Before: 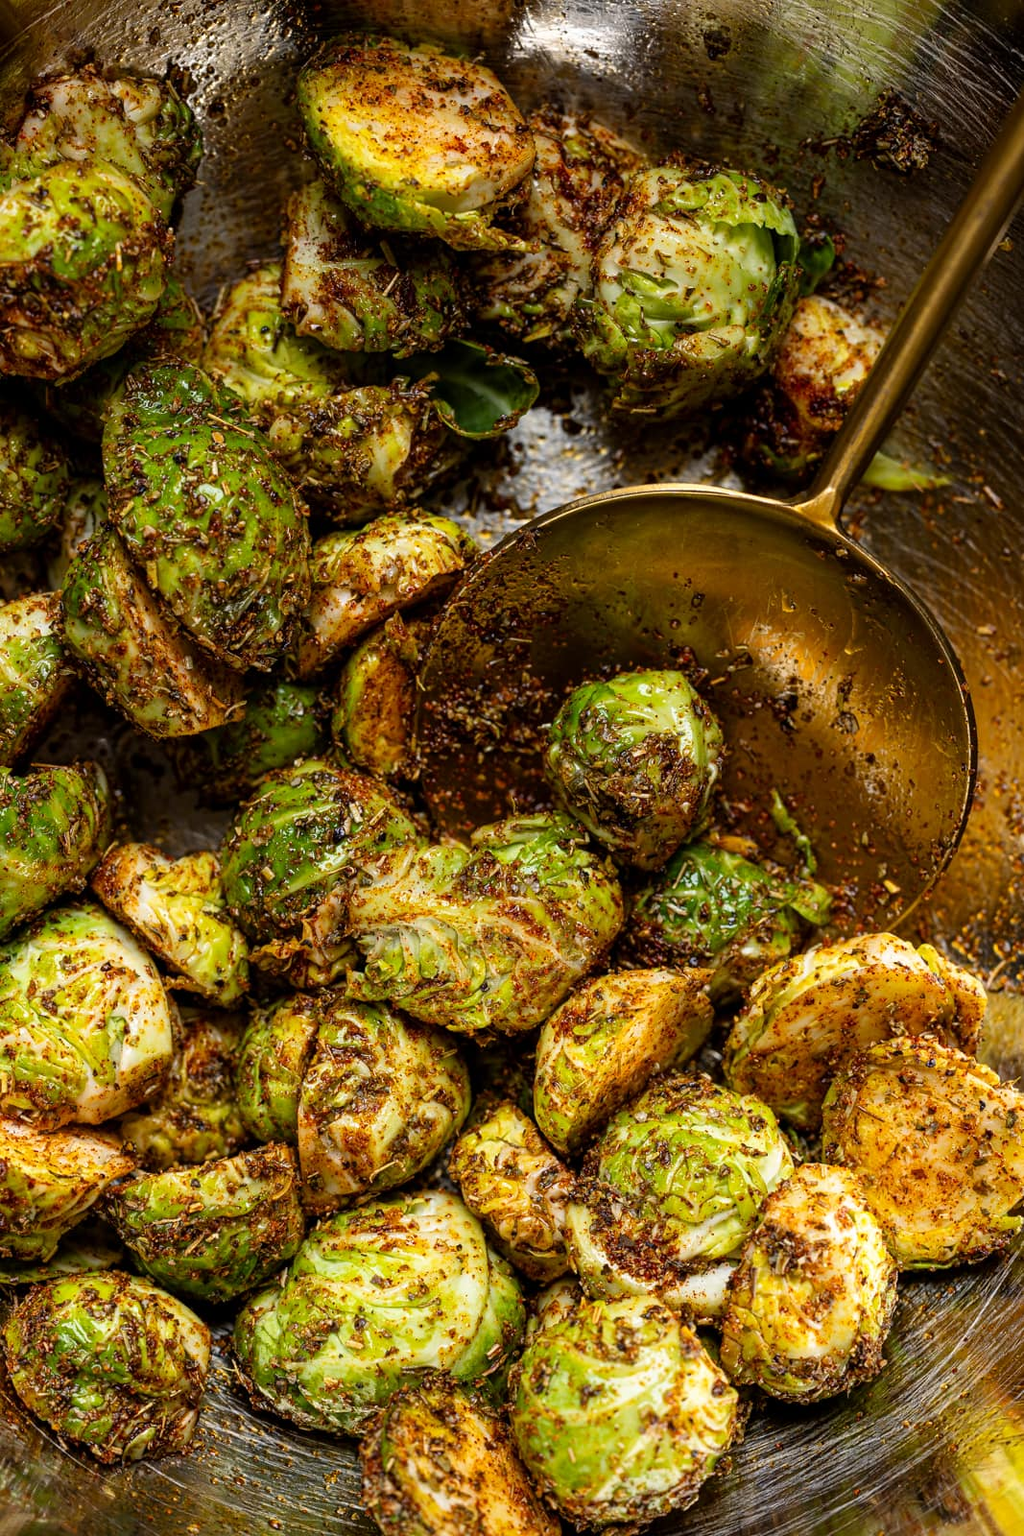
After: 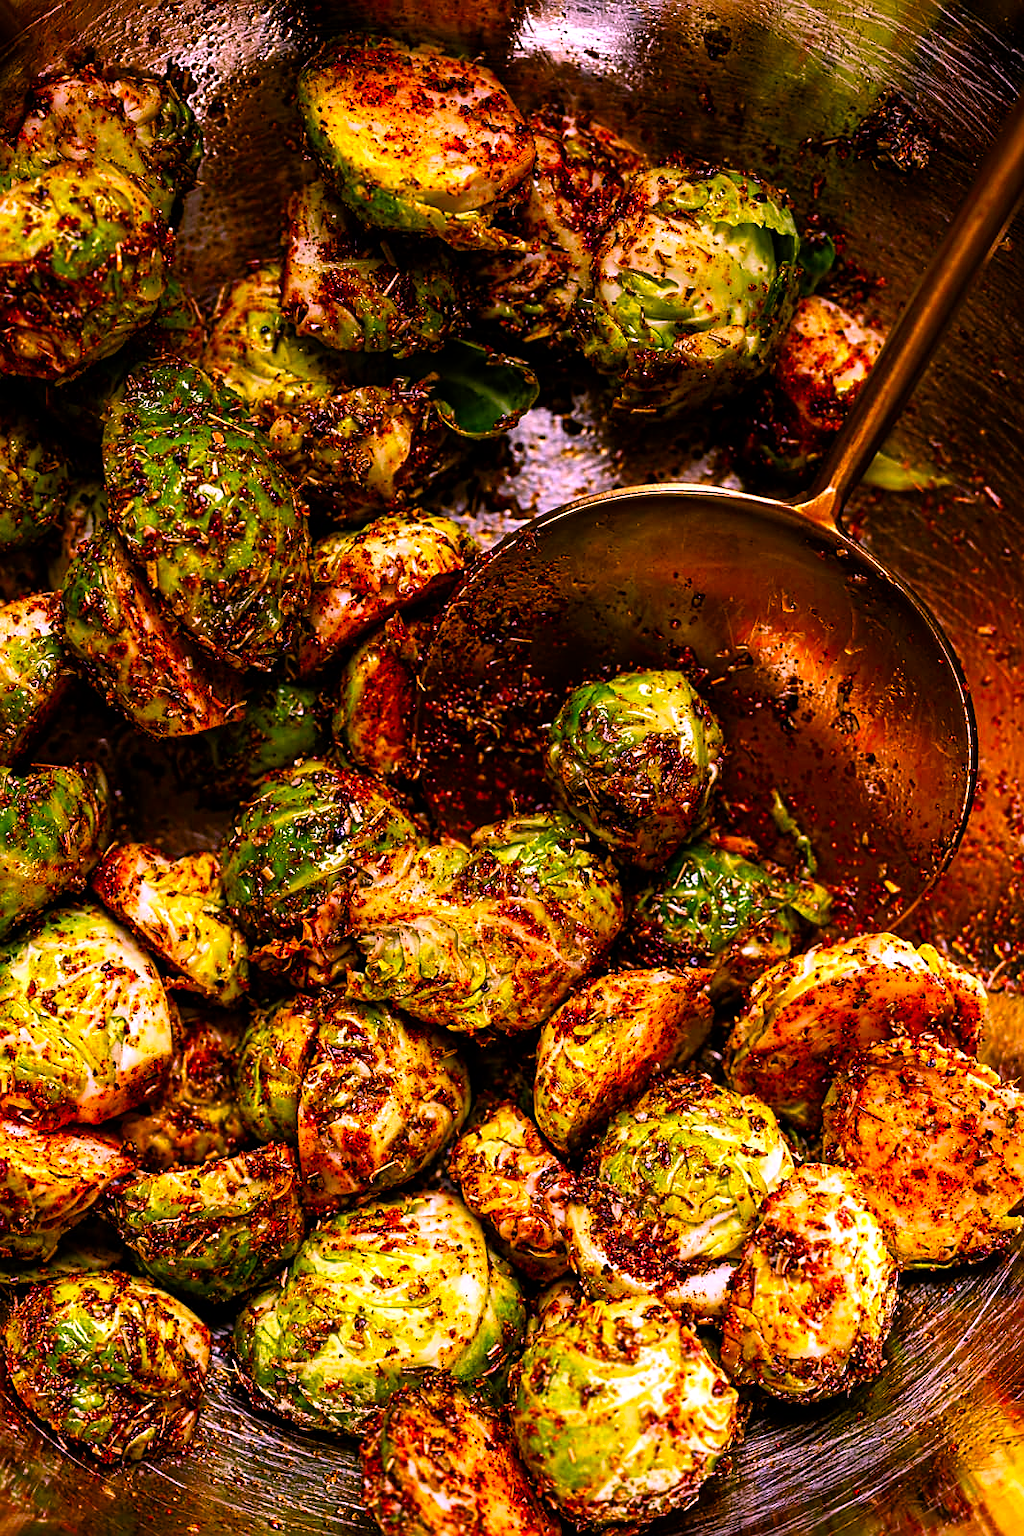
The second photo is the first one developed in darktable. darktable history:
color correction: highlights a* 19.36, highlights b* -12.04, saturation 1.69
color balance rgb: linear chroma grading › global chroma 0.616%, perceptual saturation grading › global saturation 20%, perceptual saturation grading › highlights -25.047%, perceptual saturation grading › shadows 25.418%, global vibrance 9.418%, contrast 15.427%, saturation formula JzAzBz (2021)
sharpen: amount 0.497
